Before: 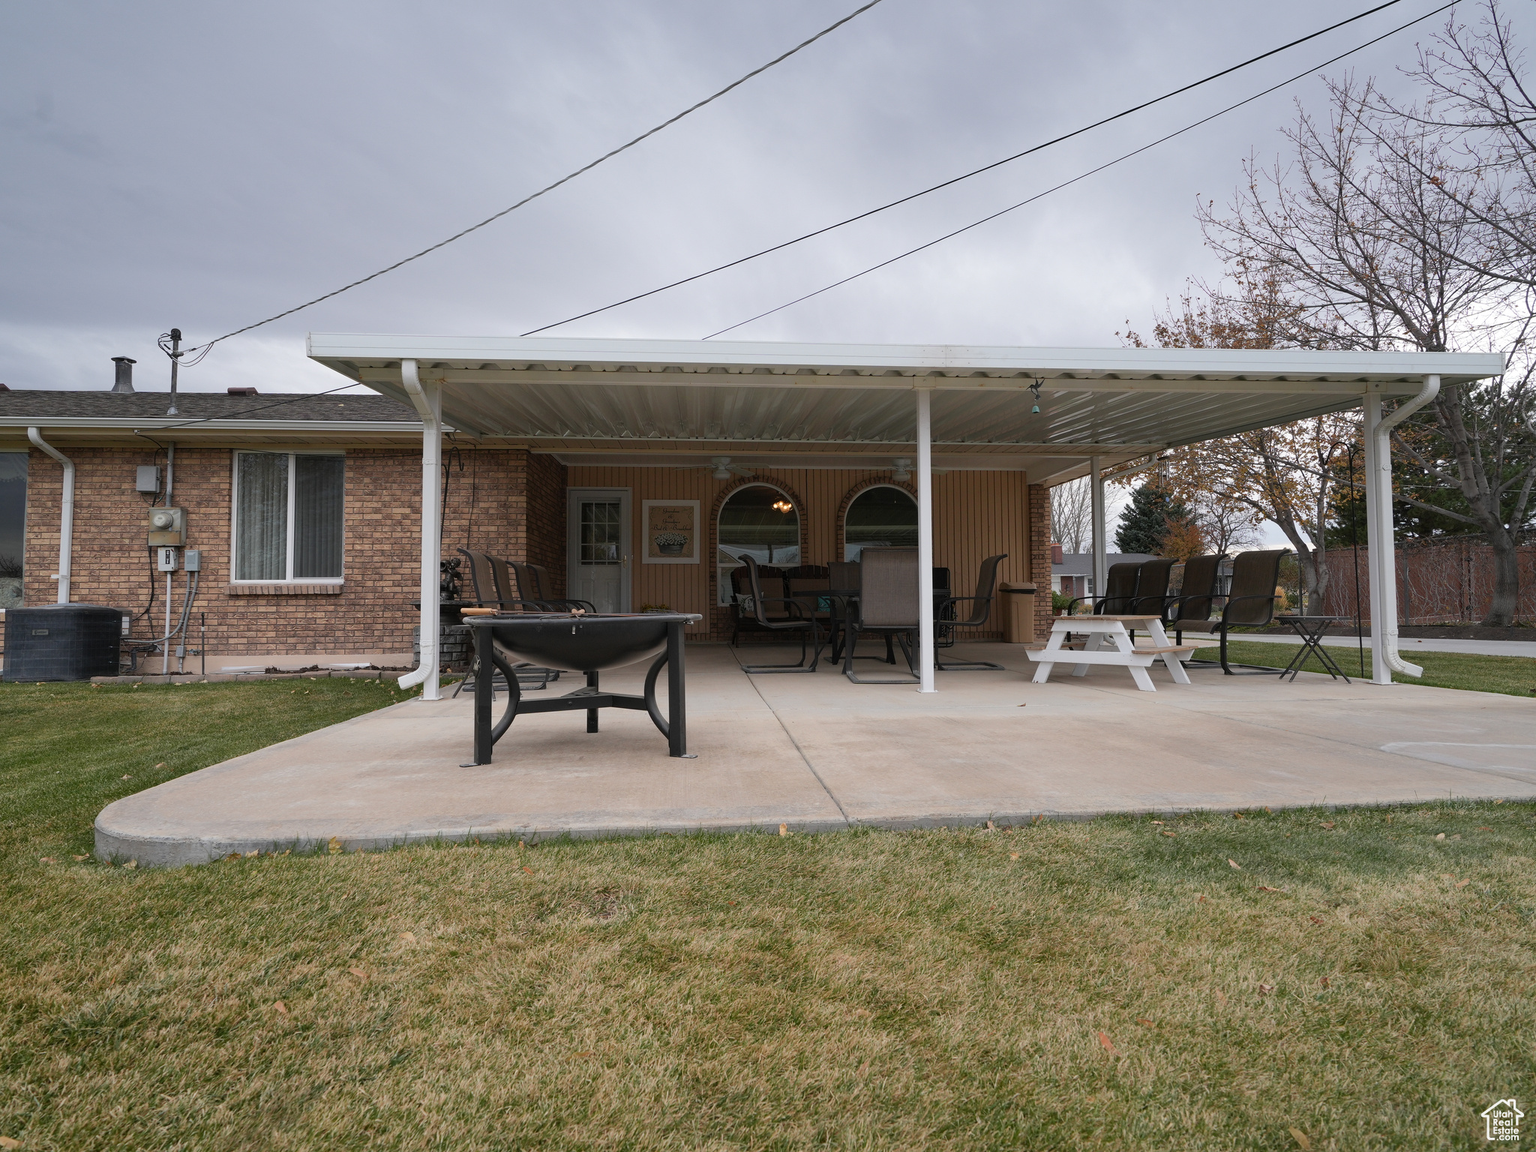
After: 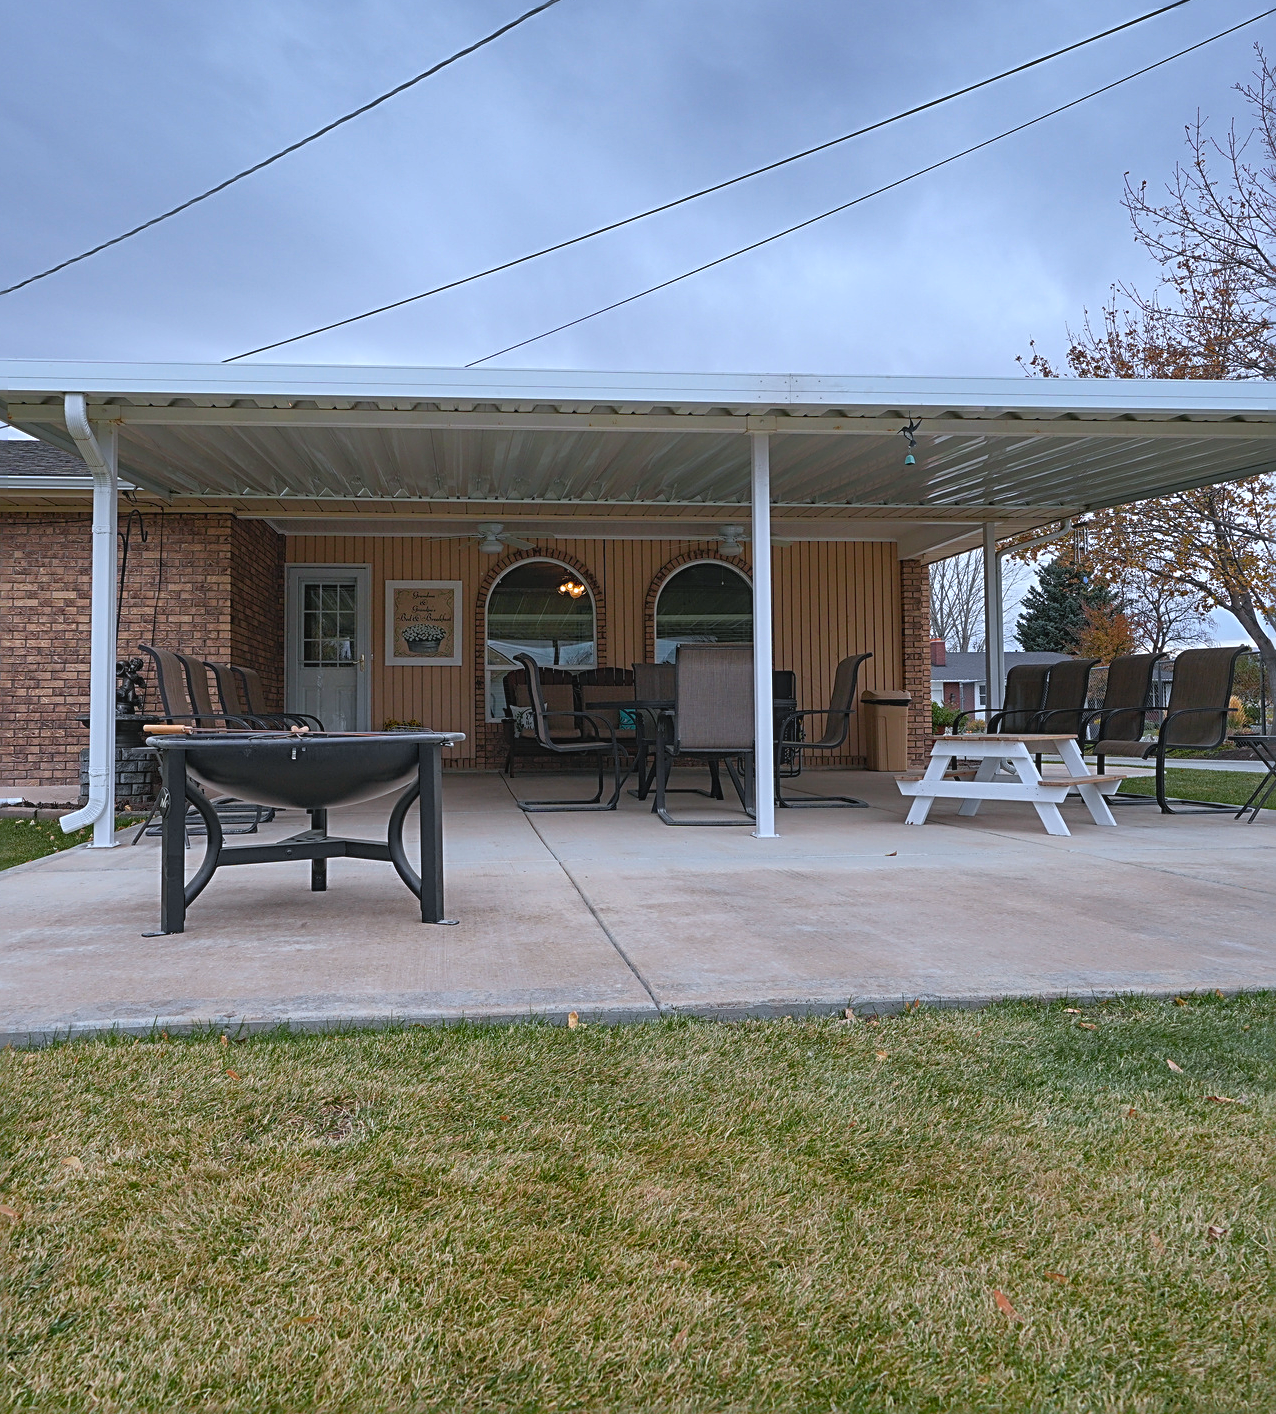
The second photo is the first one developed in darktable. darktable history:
color balance rgb: global offset › luminance 0.227%, linear chroma grading › global chroma 15.37%, perceptual saturation grading › global saturation 19.261%
crop and rotate: left 23.014%, top 5.64%, right 14.666%, bottom 2.293%
sharpen: radius 2.839, amount 0.709
shadows and highlights: low approximation 0.01, soften with gaussian
local contrast: detail 110%
tone curve: curves: ch0 [(0, 0) (0.15, 0.17) (0.452, 0.437) (0.611, 0.588) (0.751, 0.749) (1, 1)]; ch1 [(0, 0) (0.325, 0.327) (0.412, 0.45) (0.453, 0.484) (0.5, 0.499) (0.541, 0.55) (0.617, 0.612) (0.695, 0.697) (1, 1)]; ch2 [(0, 0) (0.386, 0.397) (0.452, 0.459) (0.505, 0.498) (0.524, 0.547) (0.574, 0.566) (0.633, 0.641) (1, 1)], color space Lab, linked channels, preserve colors none
color calibration: x 0.37, y 0.382, temperature 4307.23 K
